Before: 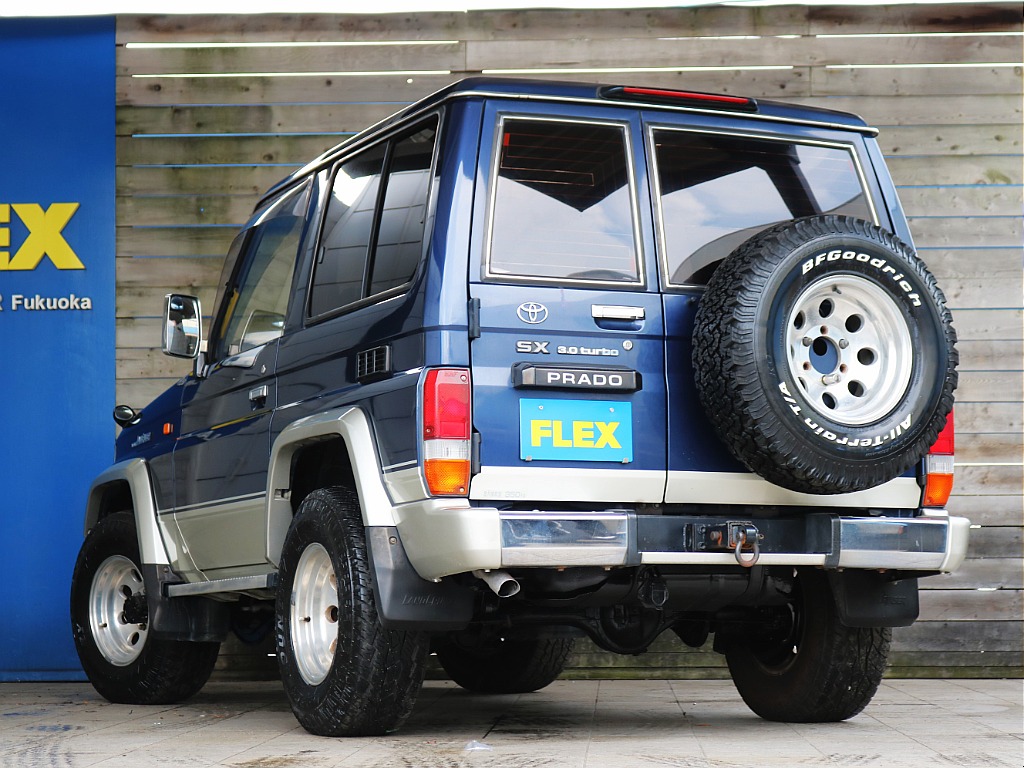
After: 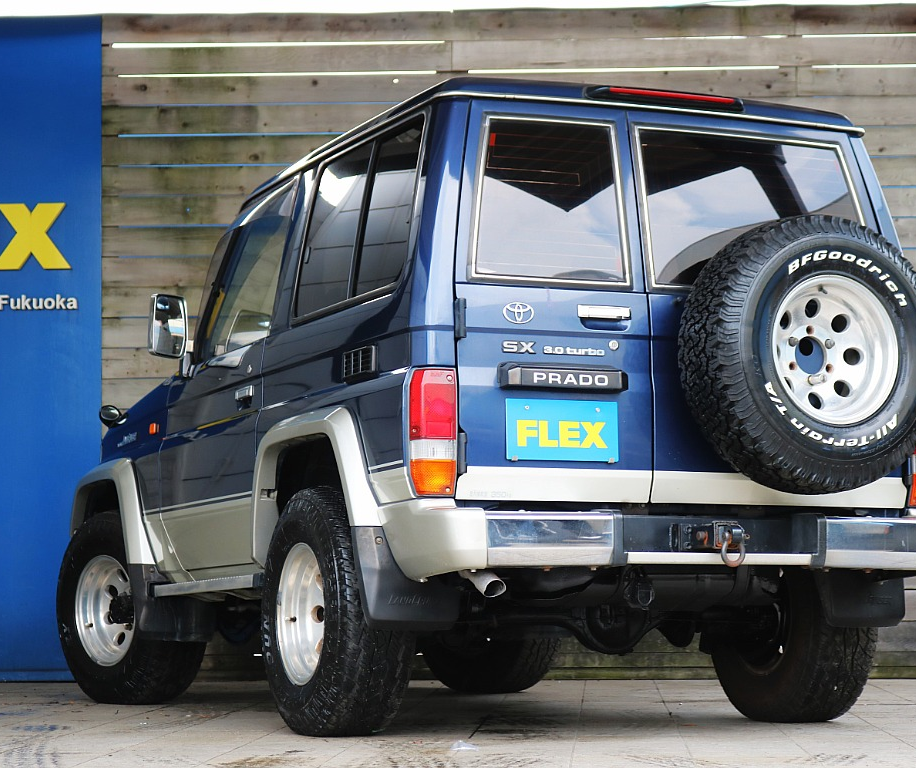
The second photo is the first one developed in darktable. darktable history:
crop and rotate: left 1.414%, right 9.063%
